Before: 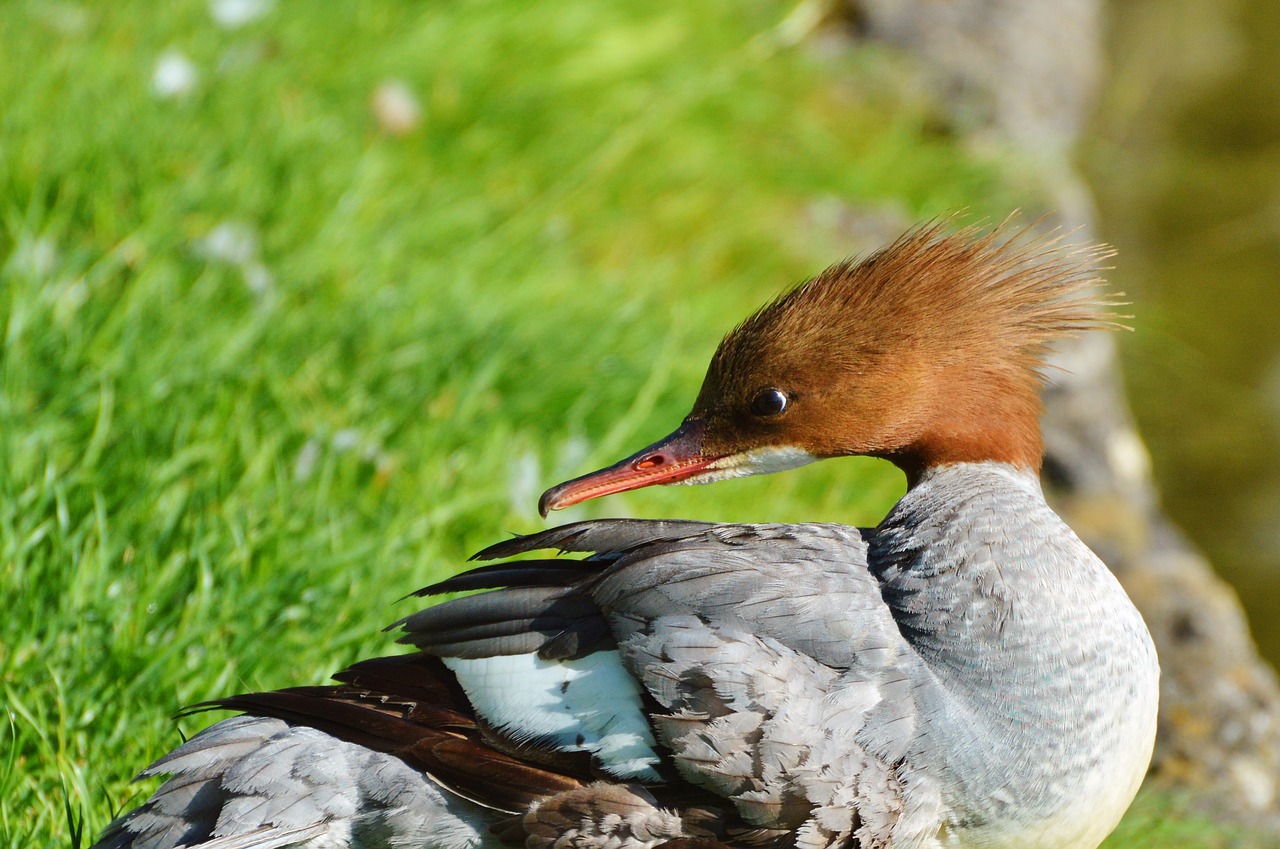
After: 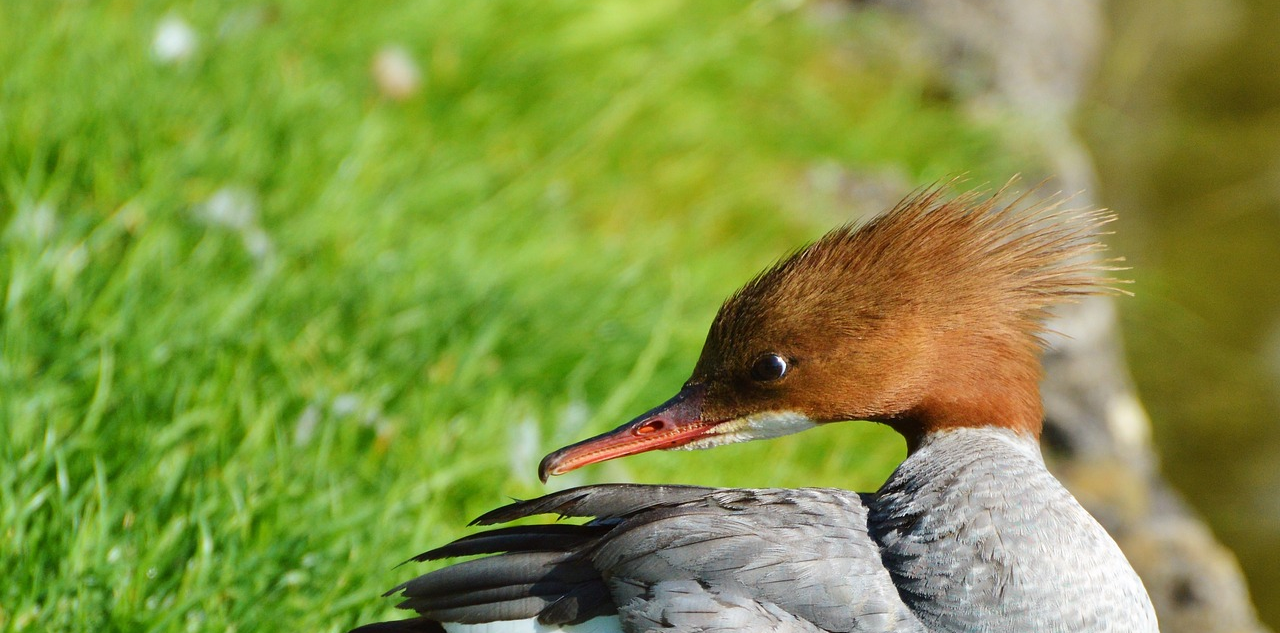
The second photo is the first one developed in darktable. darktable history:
crop: top 4.232%, bottom 21.133%
